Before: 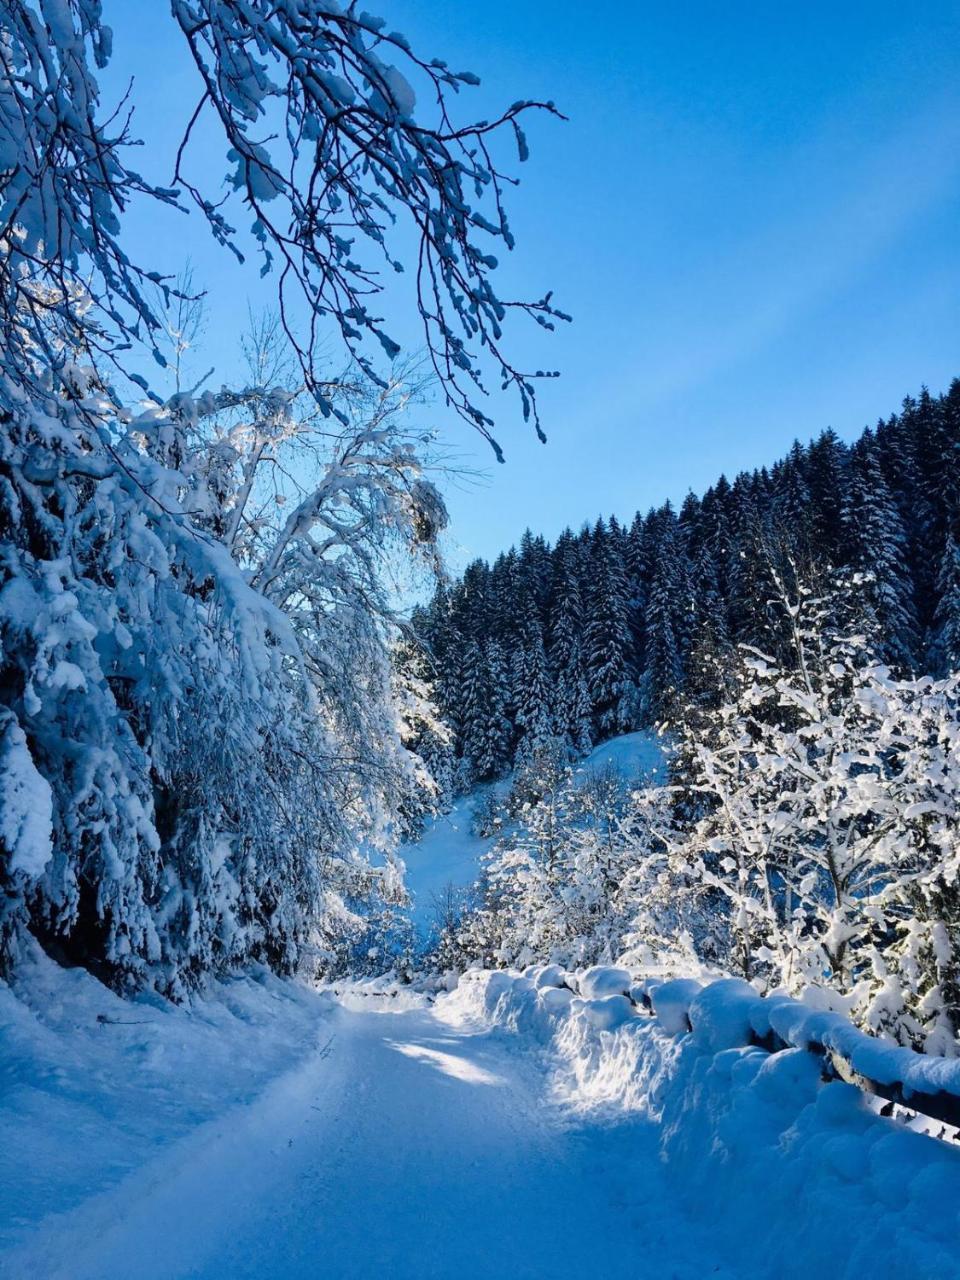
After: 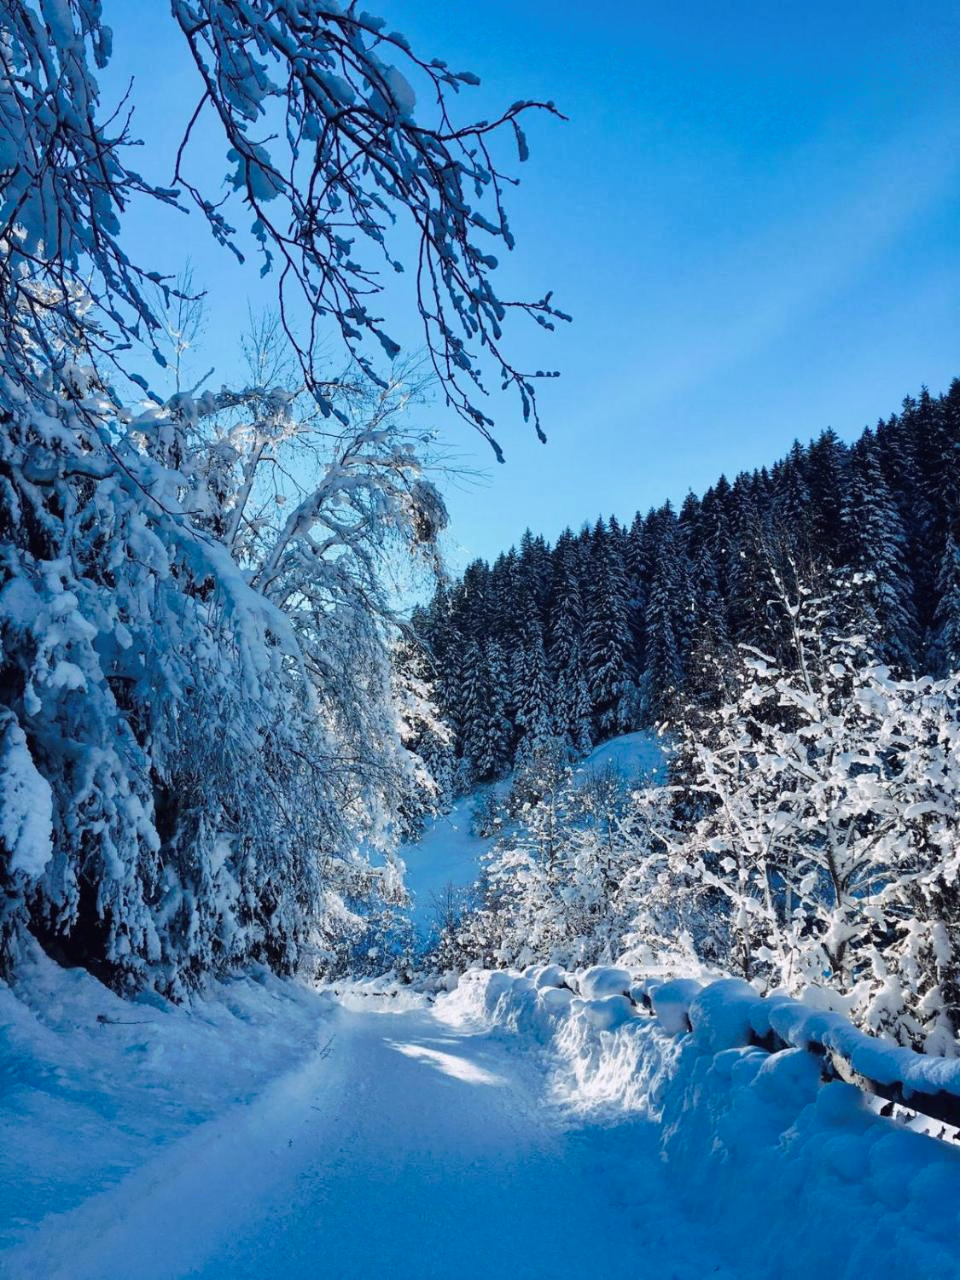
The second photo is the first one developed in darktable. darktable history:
tone curve: curves: ch0 [(0, 0) (0.003, 0.013) (0.011, 0.017) (0.025, 0.028) (0.044, 0.049) (0.069, 0.07) (0.1, 0.103) (0.136, 0.143) (0.177, 0.186) (0.224, 0.232) (0.277, 0.282) (0.335, 0.333) (0.399, 0.405) (0.468, 0.477) (0.543, 0.54) (0.623, 0.627) (0.709, 0.709) (0.801, 0.798) (0.898, 0.902) (1, 1)], preserve colors none
color look up table: target L [79.29, 91.38, 92.16, 85.12, 84.24, 87.51, 89.29, 81.94, 72.71, 66.46, 62.64, 56.2, 51.28, 56.76, 31.4, 30.64, 22.58, 4.503, 200.19, 79.56, 87.47, 89.05, 77.03, 73.41, 51.94, 71.06, 49.71, 65.09, 58.44, 51.5, 45.3, 15.19, 80.52, 75.33, 76.94, 64.47, 59.4, 49.38, 48.41, 49.37, 40.67, 26.65, 14.33, 88.6, 80.06, 78.11, 60.47, 56.5, 40.61], target a [23.59, 10.98, -26.19, -63.31, -76.11, 1.618, -8.48, -35.07, -60.63, -64.86, -35.18, 0.74, 21.2, 0.672, -28.21, -37.28, 9.643, 1.669, 0, 23.89, 18.74, 6.585, 17.28, 24.93, 55.76, 15.9, 11.31, 12.59, 16.89, 26.54, 7.963, 15.33, 20.1, 47.91, 23.41, 36.93, 15.14, 44.24, 78.71, 10.31, 29.71, 58.09, 37.4, -51.94, -11.23, -18.82, -4.531, -35.96, -5.461], target b [18.99, -2.687, 22.09, 20.01, 79.15, 1.203, 60.89, 37.86, 39.02, 62.2, 17.93, 36.12, 2.51, 2.404, 3.851, 34.82, 4.418, -0.022, 0, -2.806, -10.53, -13.14, -26.35, -20.69, -64.91, -42.95, -2.885, -25.49, -35.54, -37.28, -17.33, -22.32, -26.38, -35.07, -23.16, -43.17, -45.12, -32.15, -52.3, -12.15, -74.99, -77.62, -34.35, -9.947, -12.27, -30.77, -60.17, -9.718, -34.61], num patches 49
